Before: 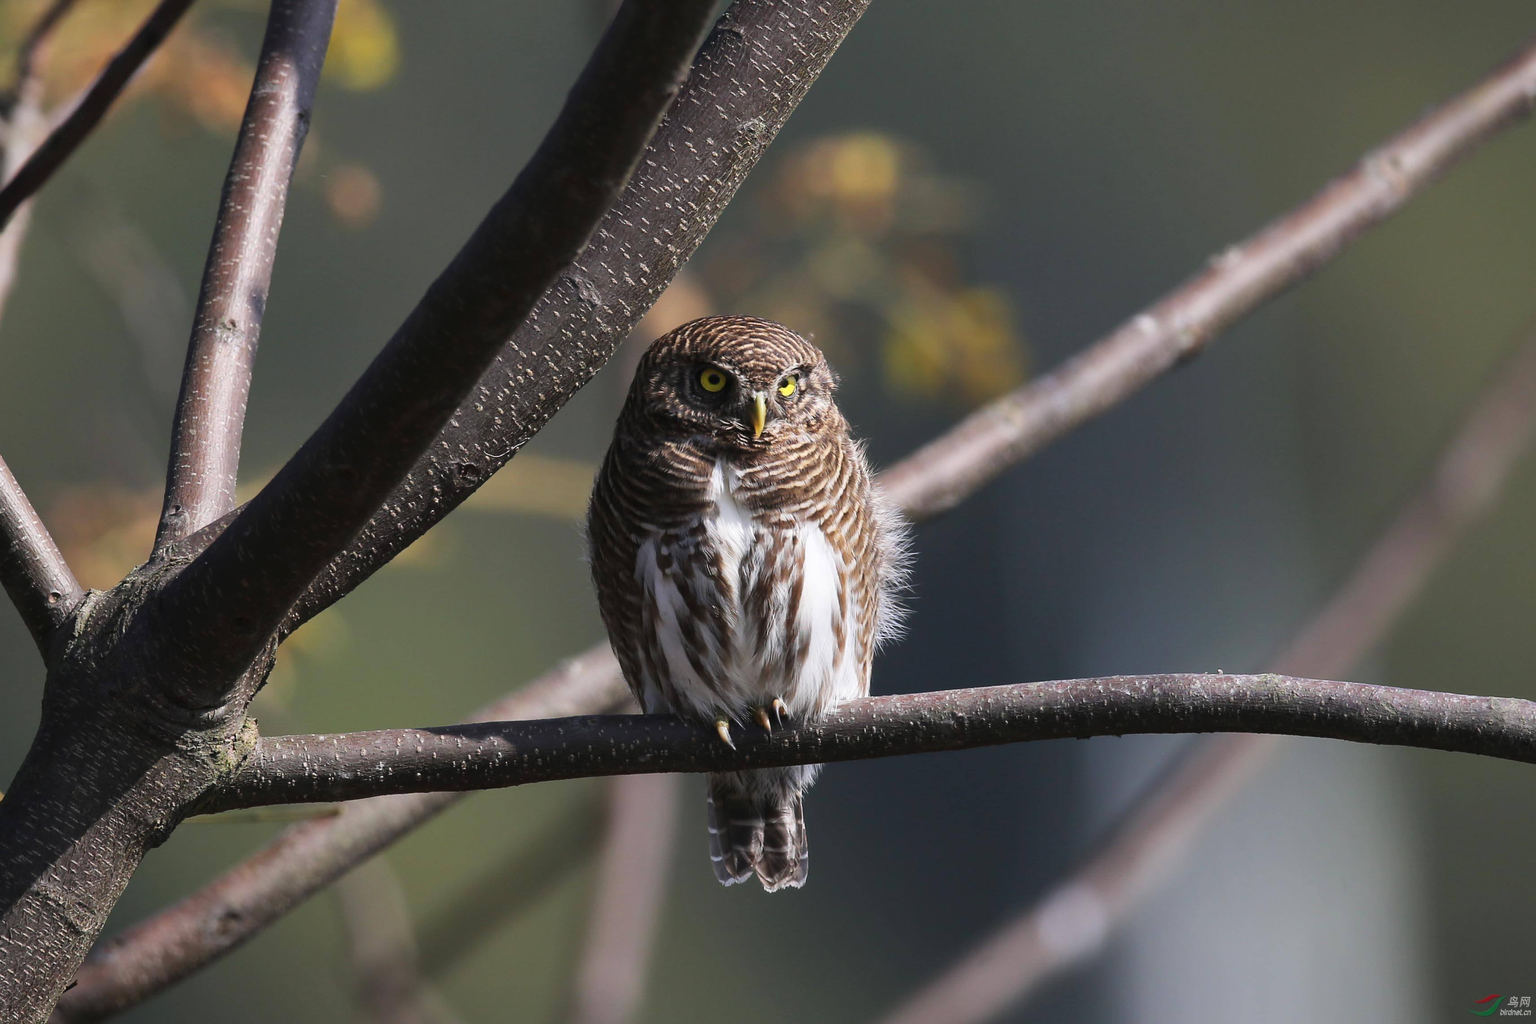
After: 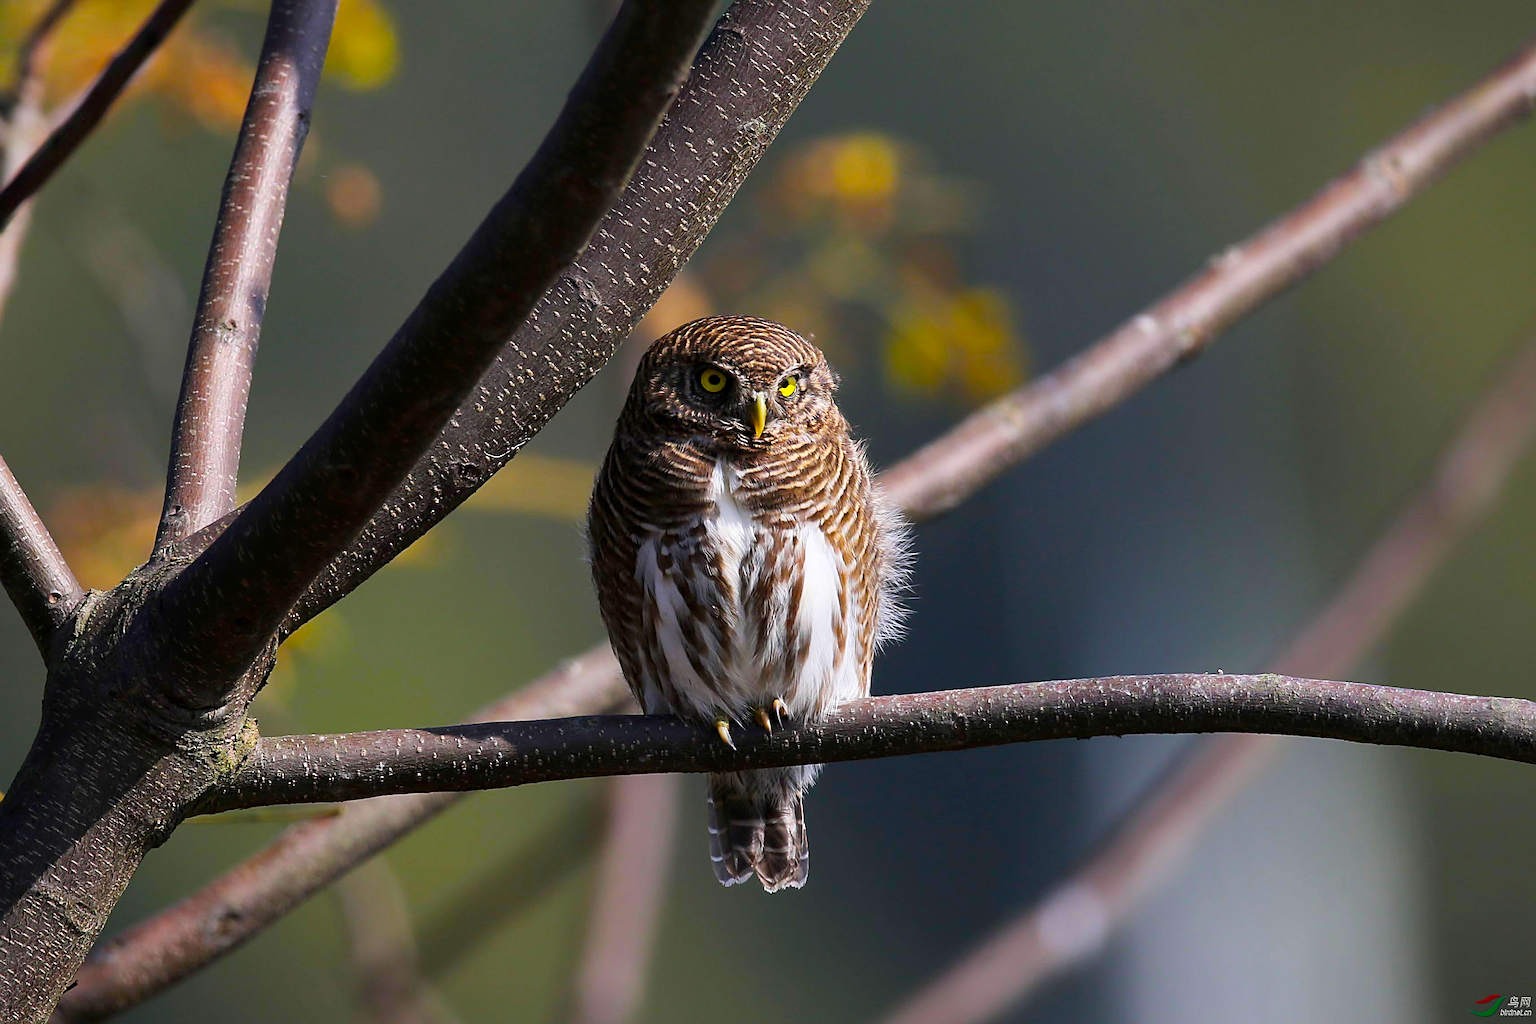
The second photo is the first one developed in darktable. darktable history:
sharpen: radius 3.132
color balance rgb: global offset › luminance -0.427%, linear chroma grading › global chroma 14.873%, perceptual saturation grading › global saturation 39.974%
